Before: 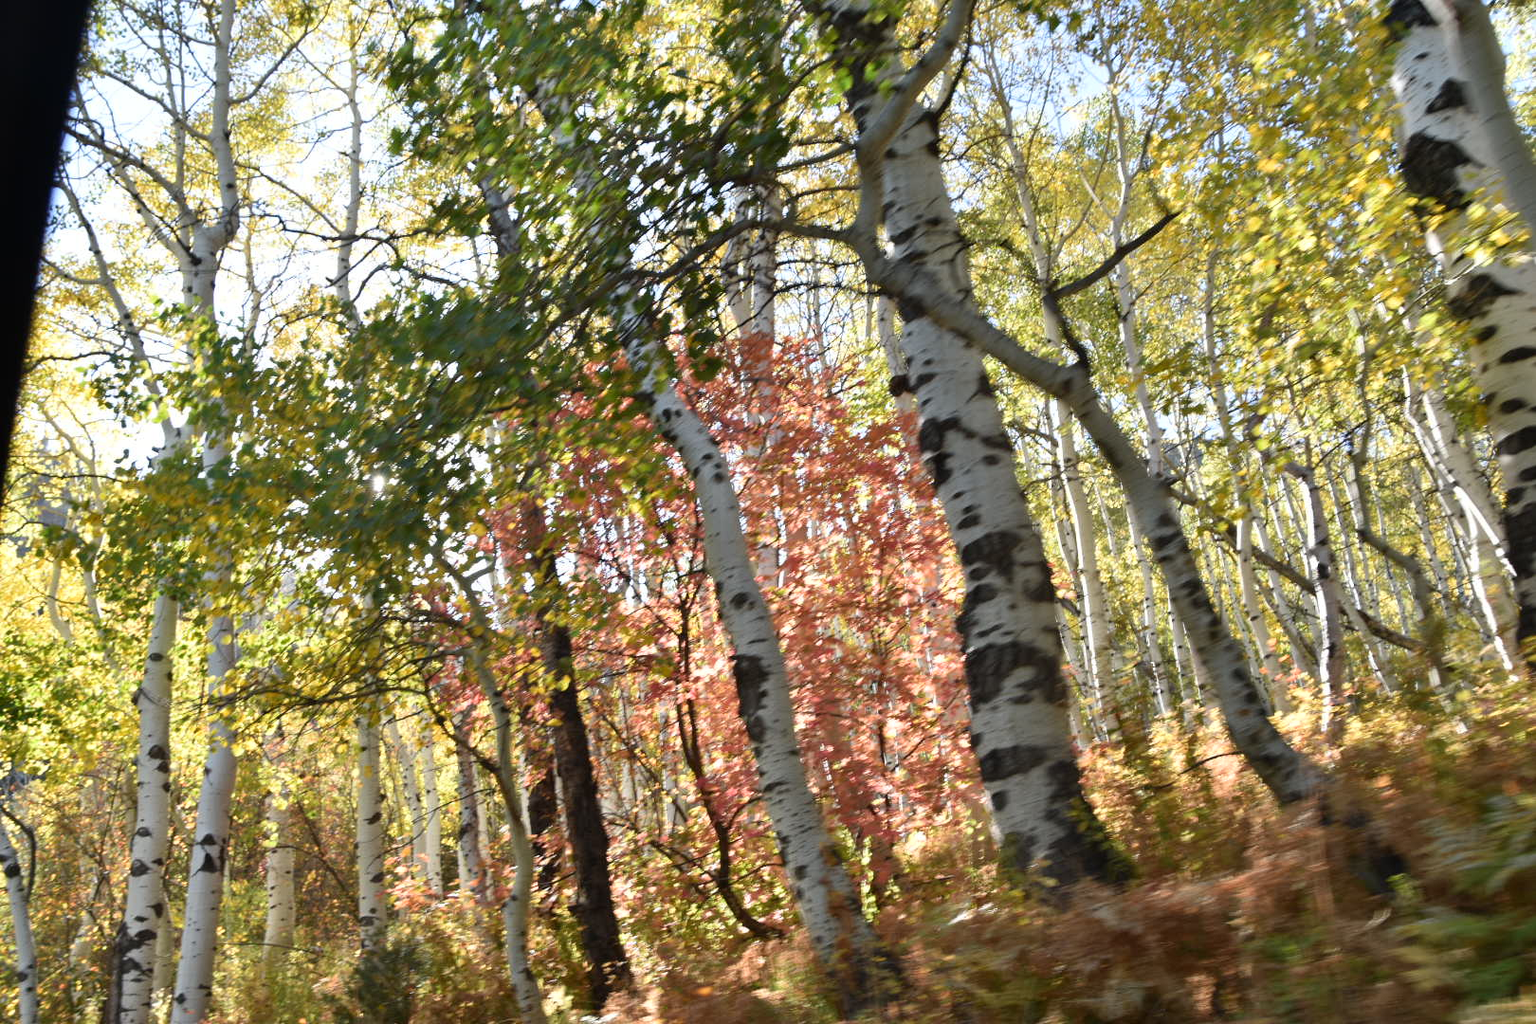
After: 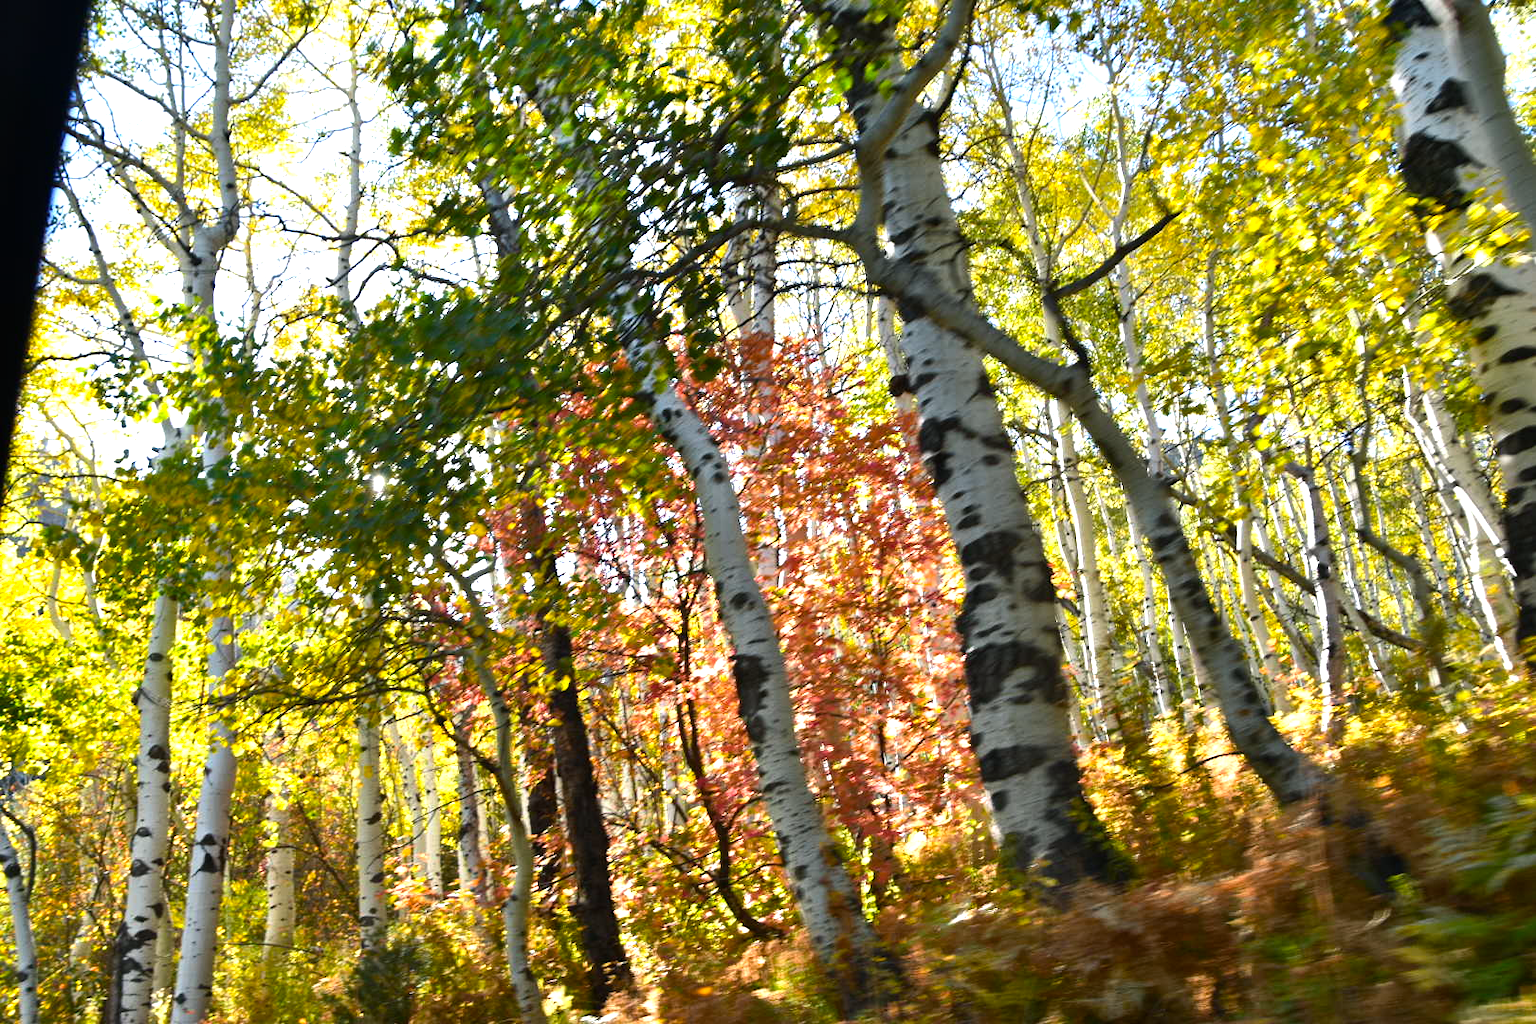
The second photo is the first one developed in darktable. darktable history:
color balance rgb: power › chroma 0.472%, power › hue 214.91°, linear chroma grading › global chroma 14.72%, perceptual saturation grading › global saturation 25.06%, perceptual brilliance grading › highlights 16.455%, perceptual brilliance grading › mid-tones 6.634%, perceptual brilliance grading › shadows -15.55%
